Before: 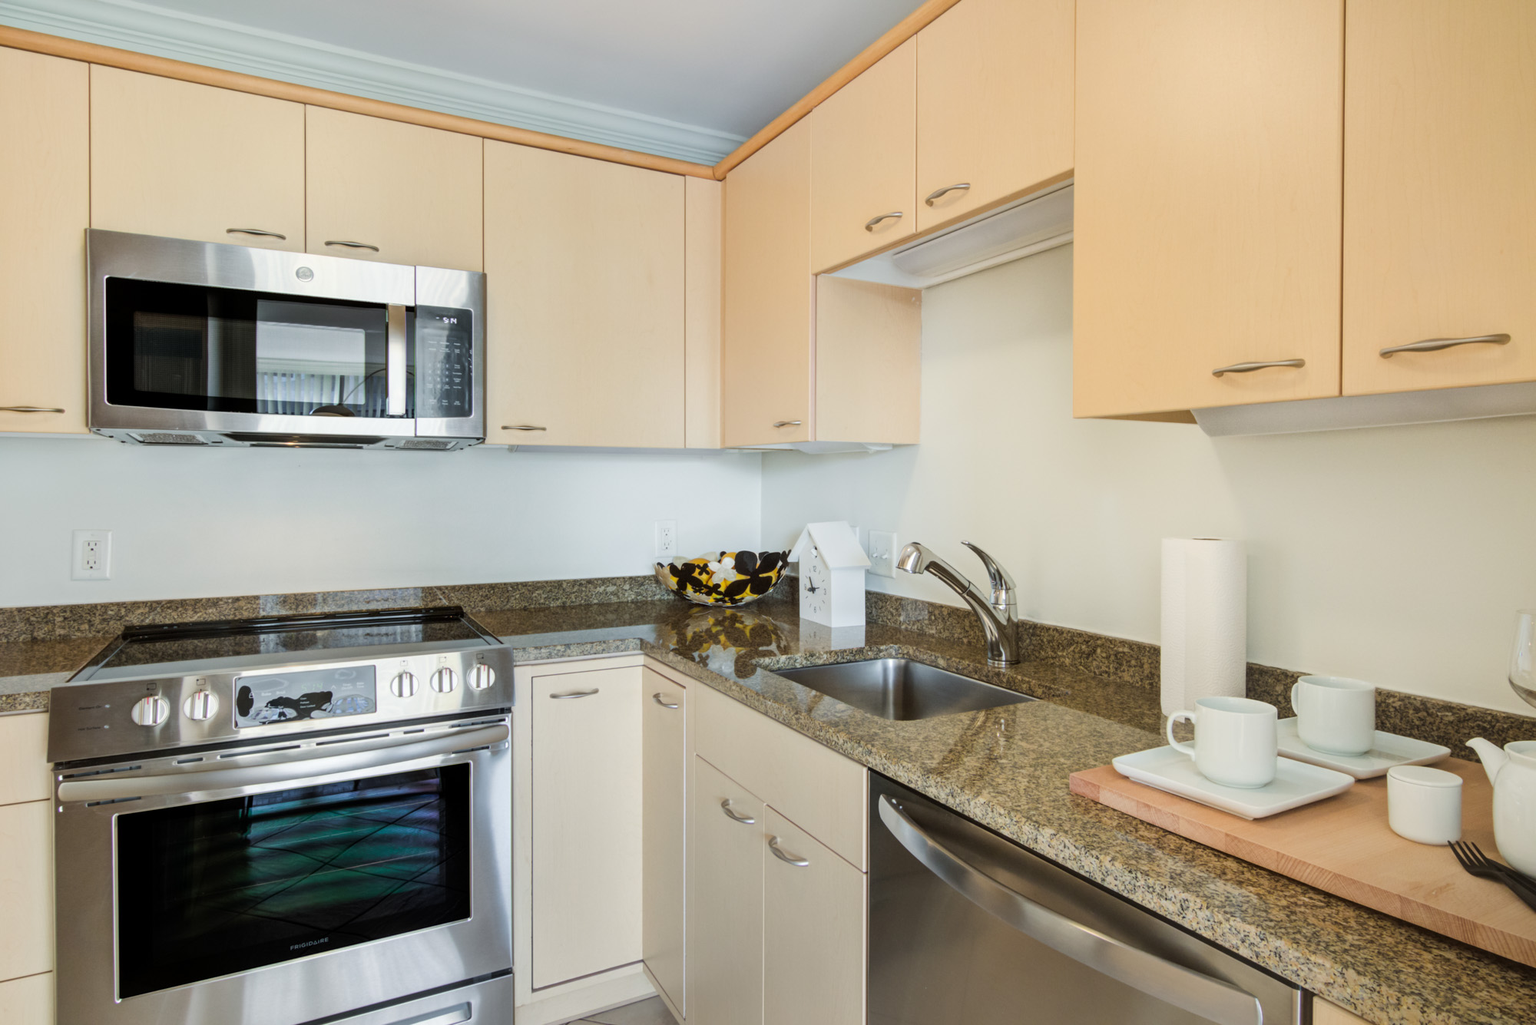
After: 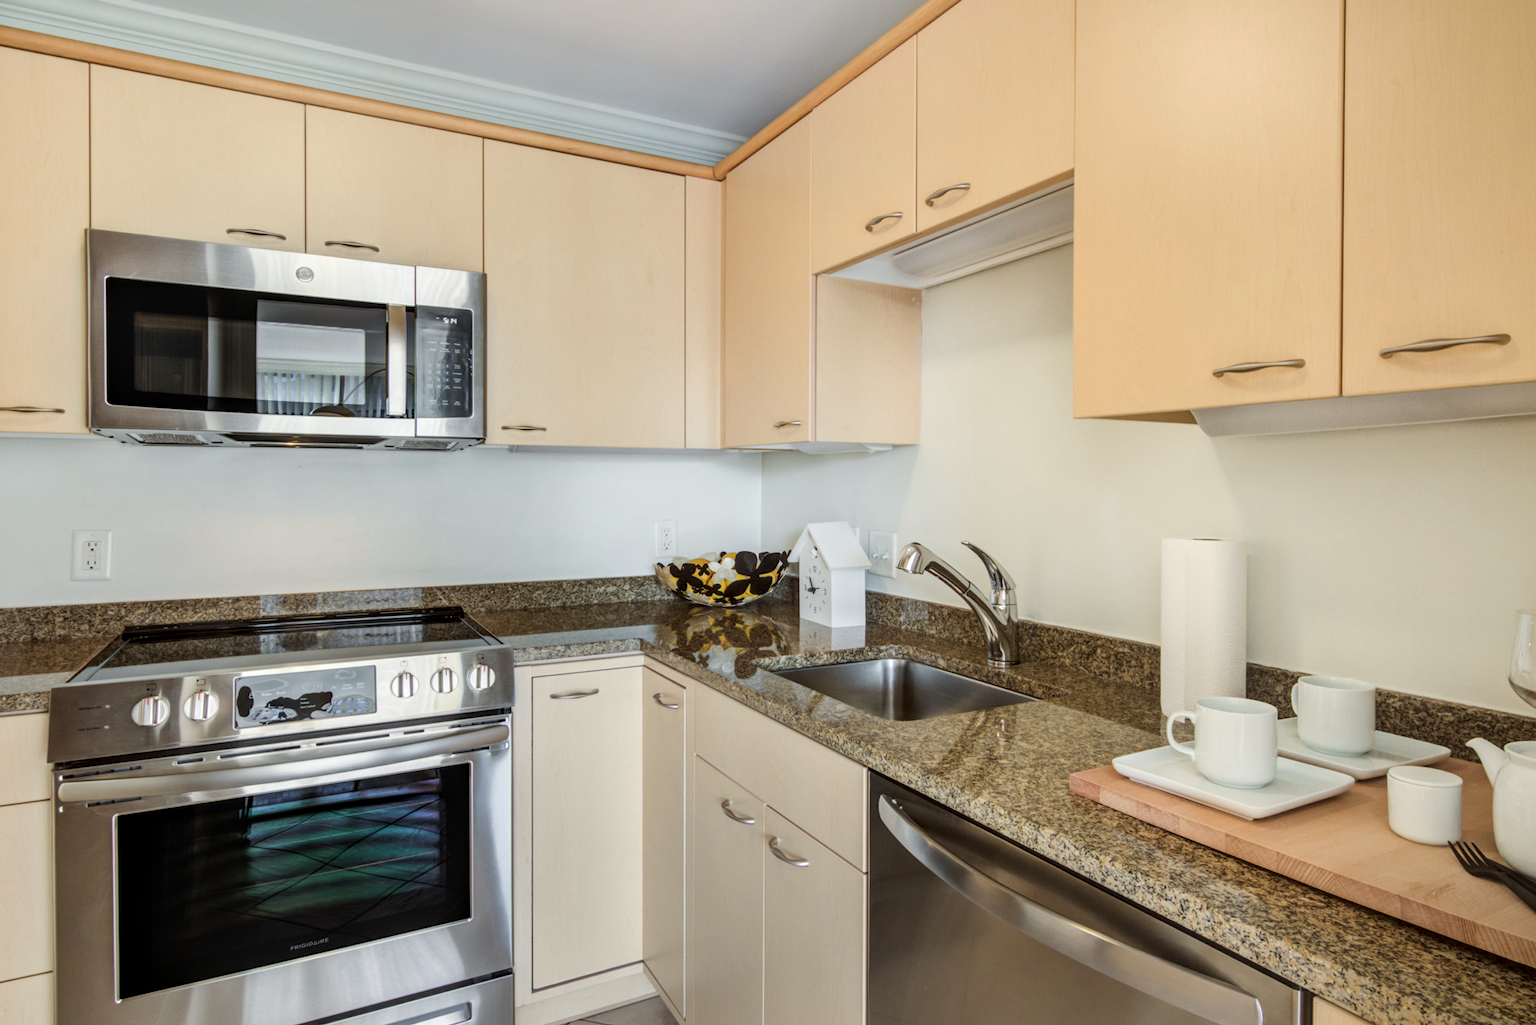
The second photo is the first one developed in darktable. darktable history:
local contrast: on, module defaults
color balance rgb: power › luminance -3.815%, power › chroma 0.572%, power › hue 41.23°, perceptual saturation grading › global saturation -11.818%, global vibrance 20%
